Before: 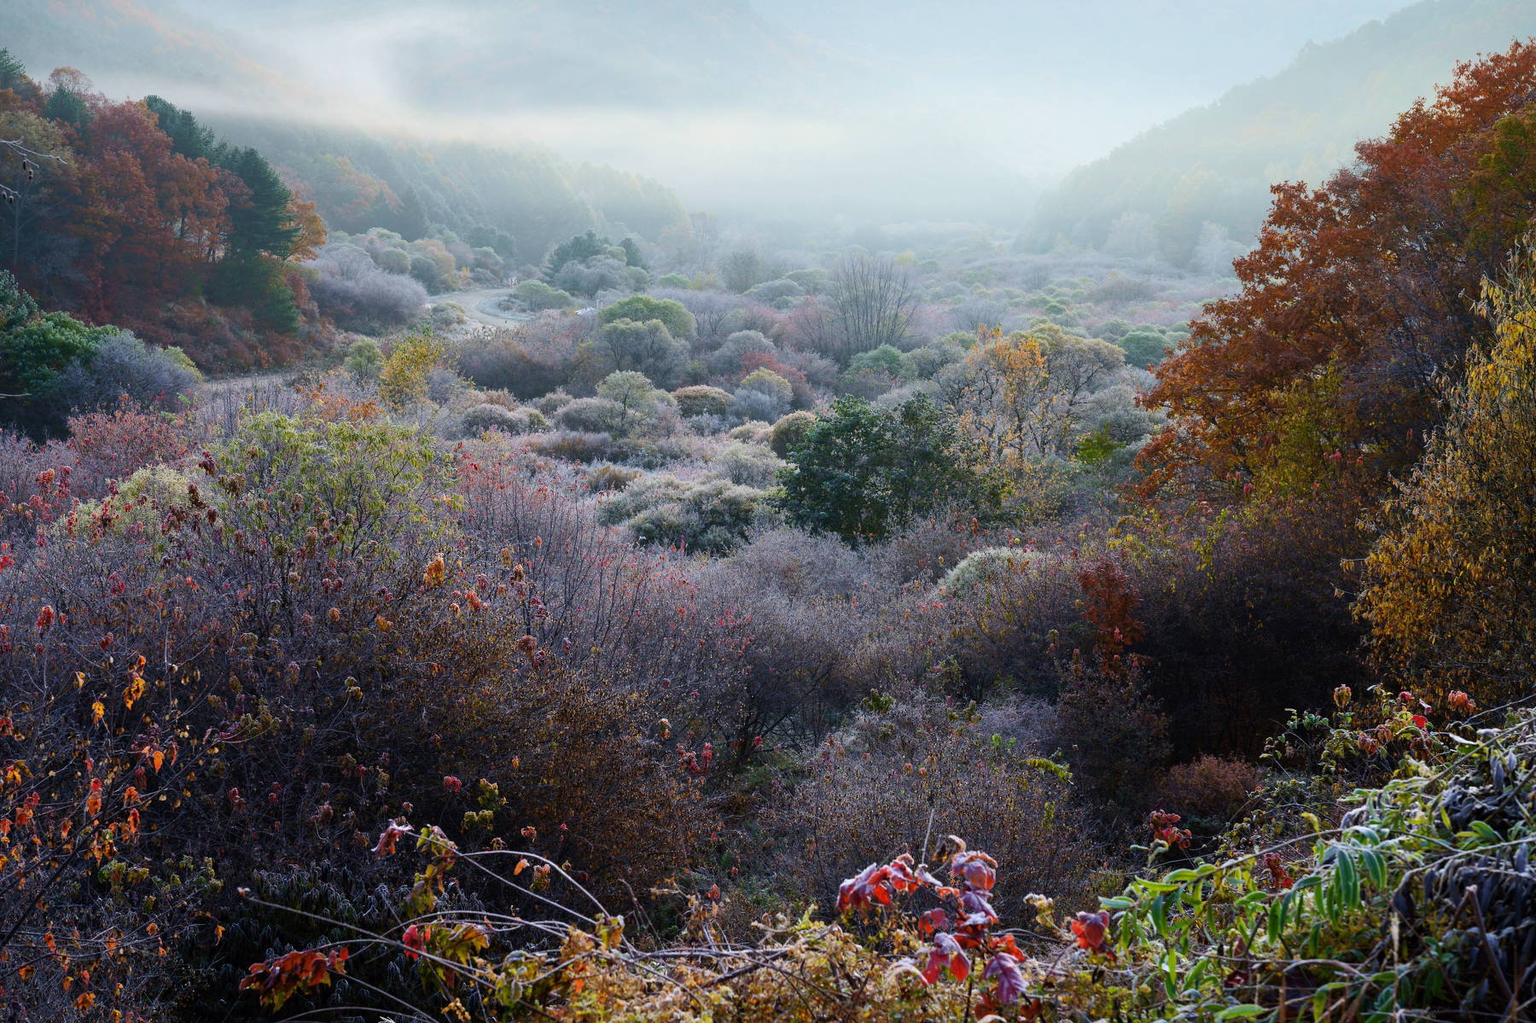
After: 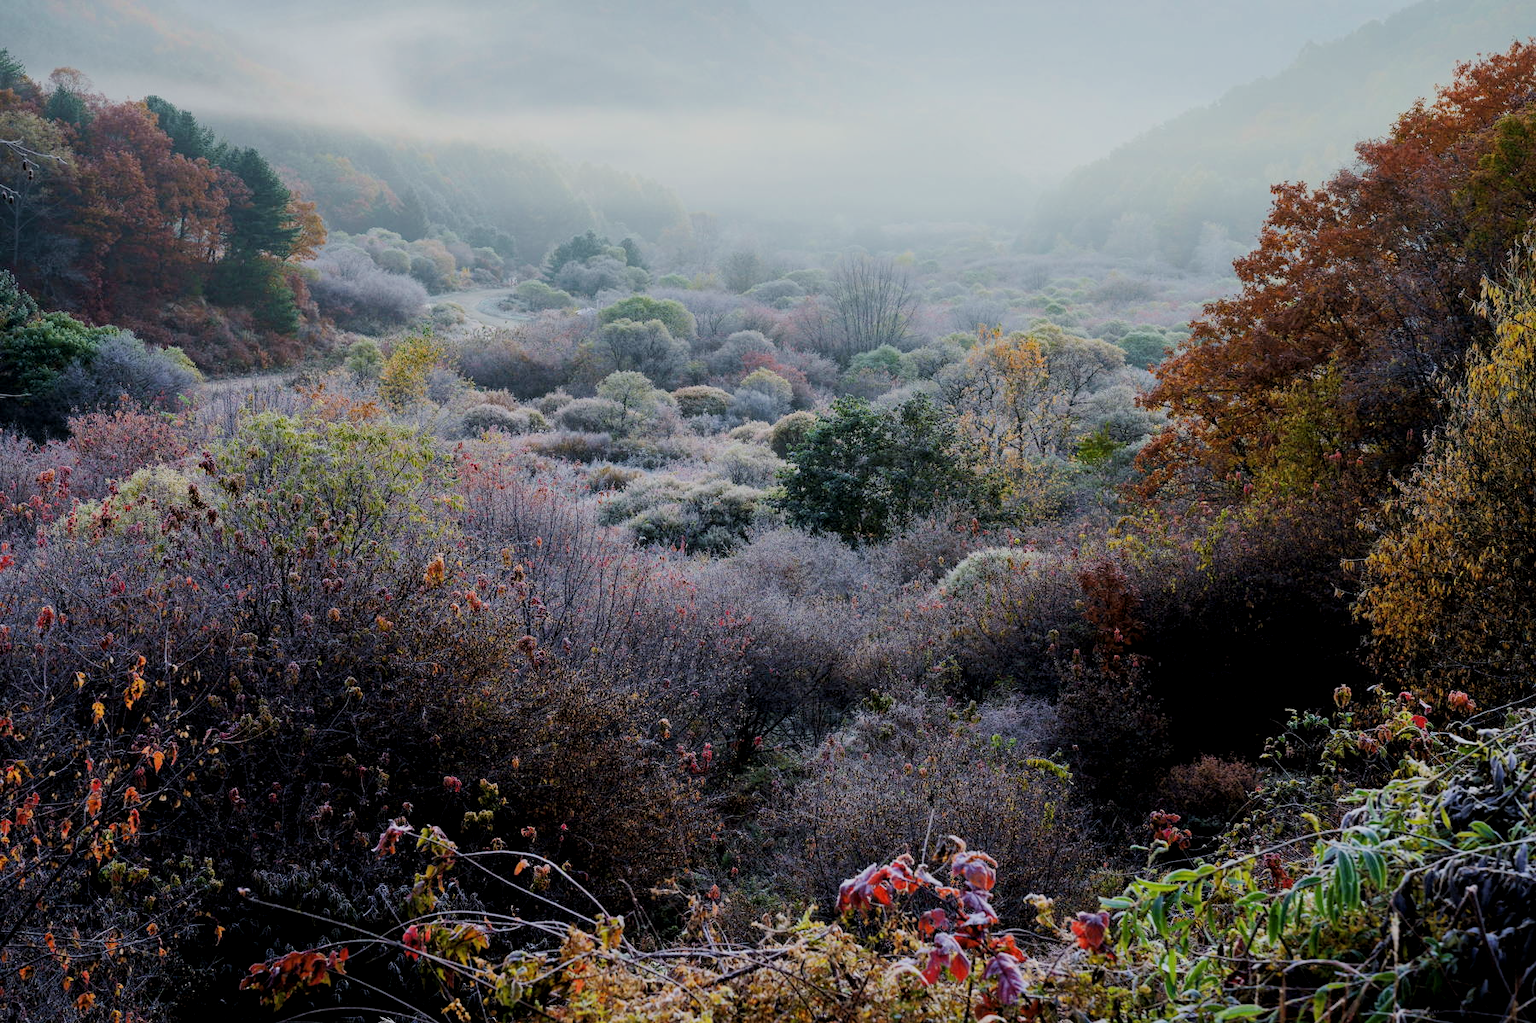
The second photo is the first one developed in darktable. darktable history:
filmic rgb: black relative exposure -6.96 EV, white relative exposure 5.64 EV, hardness 2.86
local contrast: highlights 102%, shadows 98%, detail 131%, midtone range 0.2
